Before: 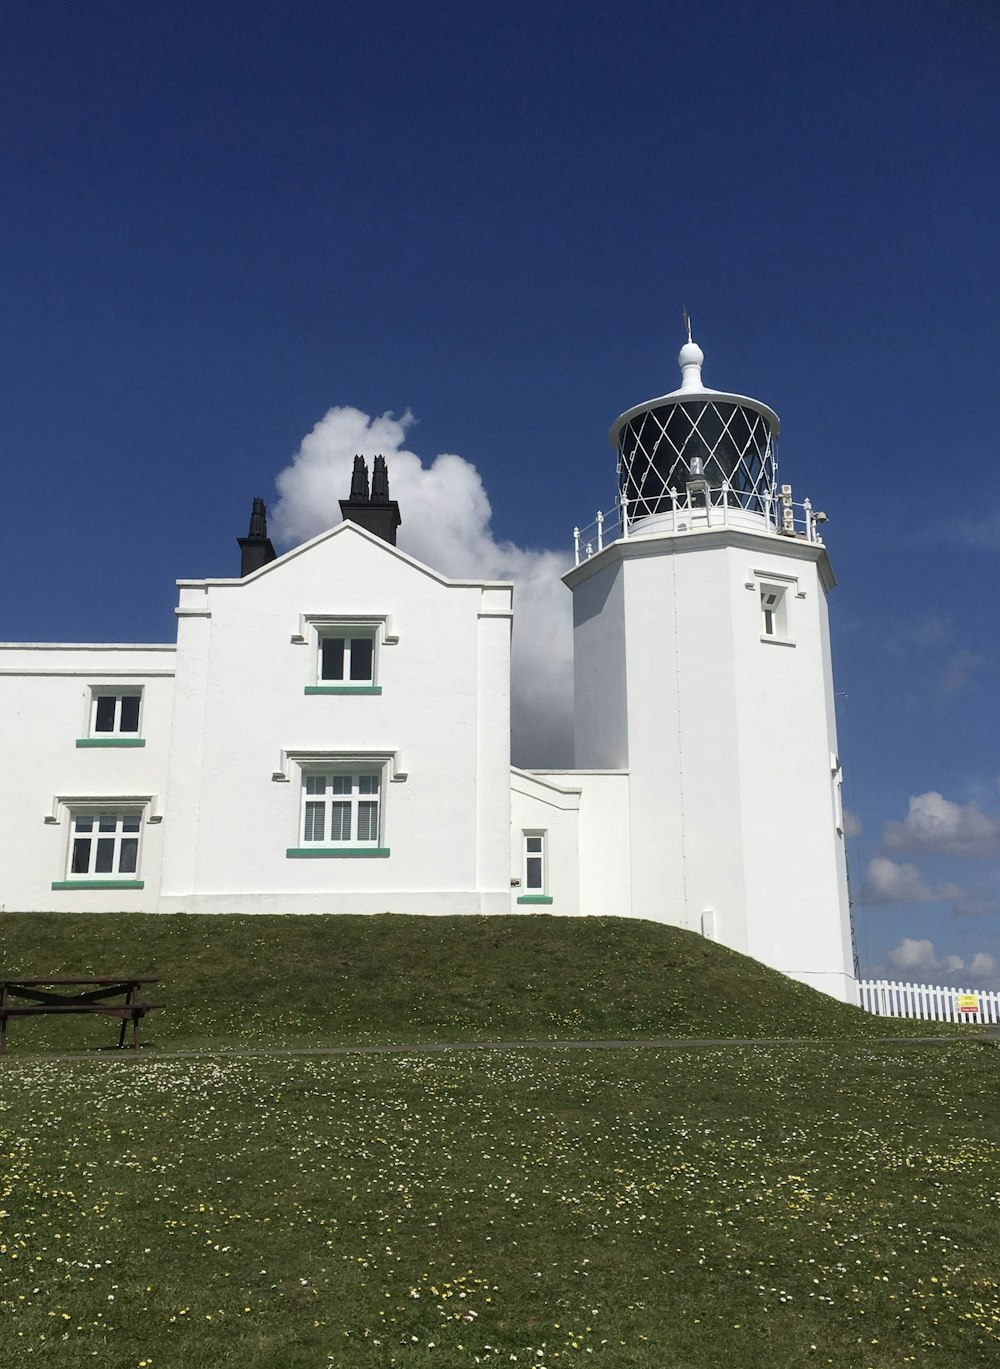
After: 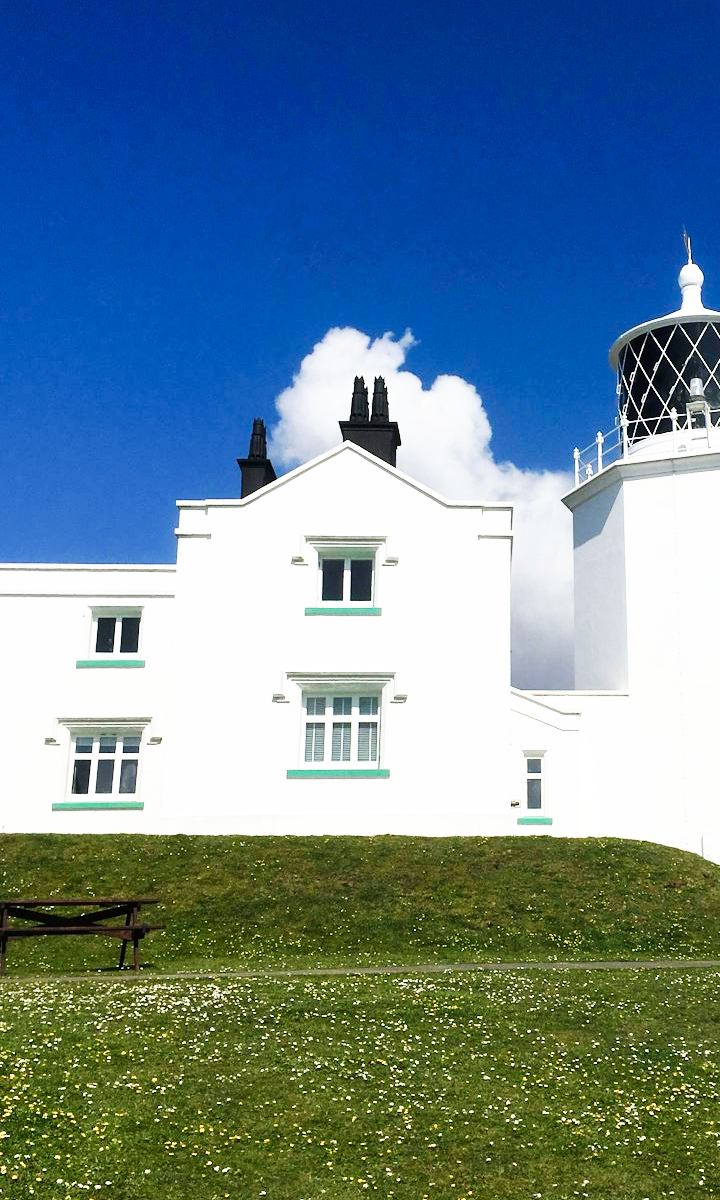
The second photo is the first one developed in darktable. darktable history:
crop: top 5.803%, right 27.864%, bottom 5.804%
base curve: curves: ch0 [(0, 0) (0.007, 0.004) (0.027, 0.03) (0.046, 0.07) (0.207, 0.54) (0.442, 0.872) (0.673, 0.972) (1, 1)], preserve colors none
